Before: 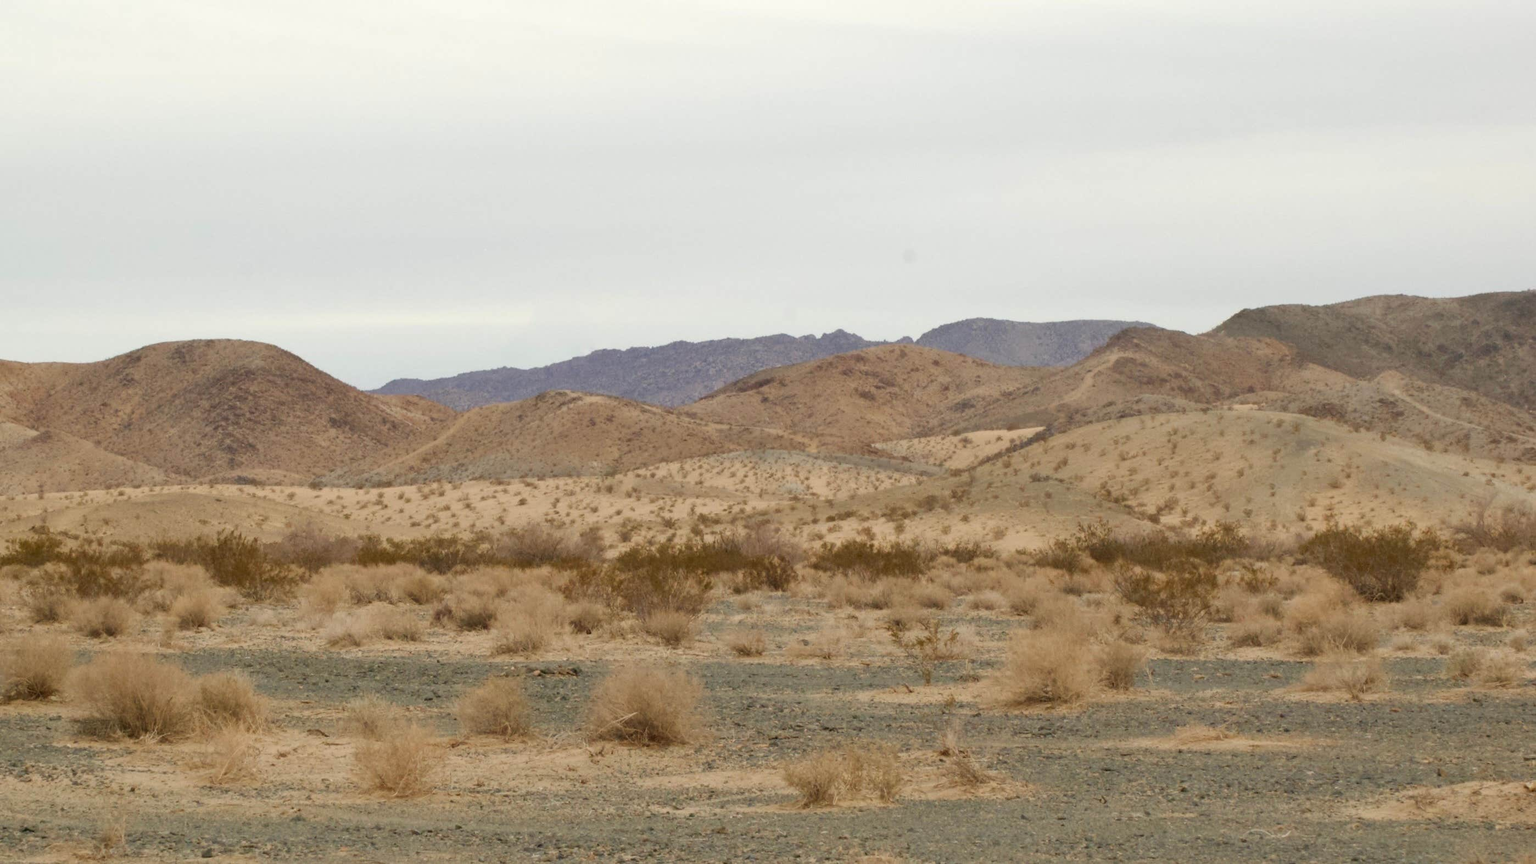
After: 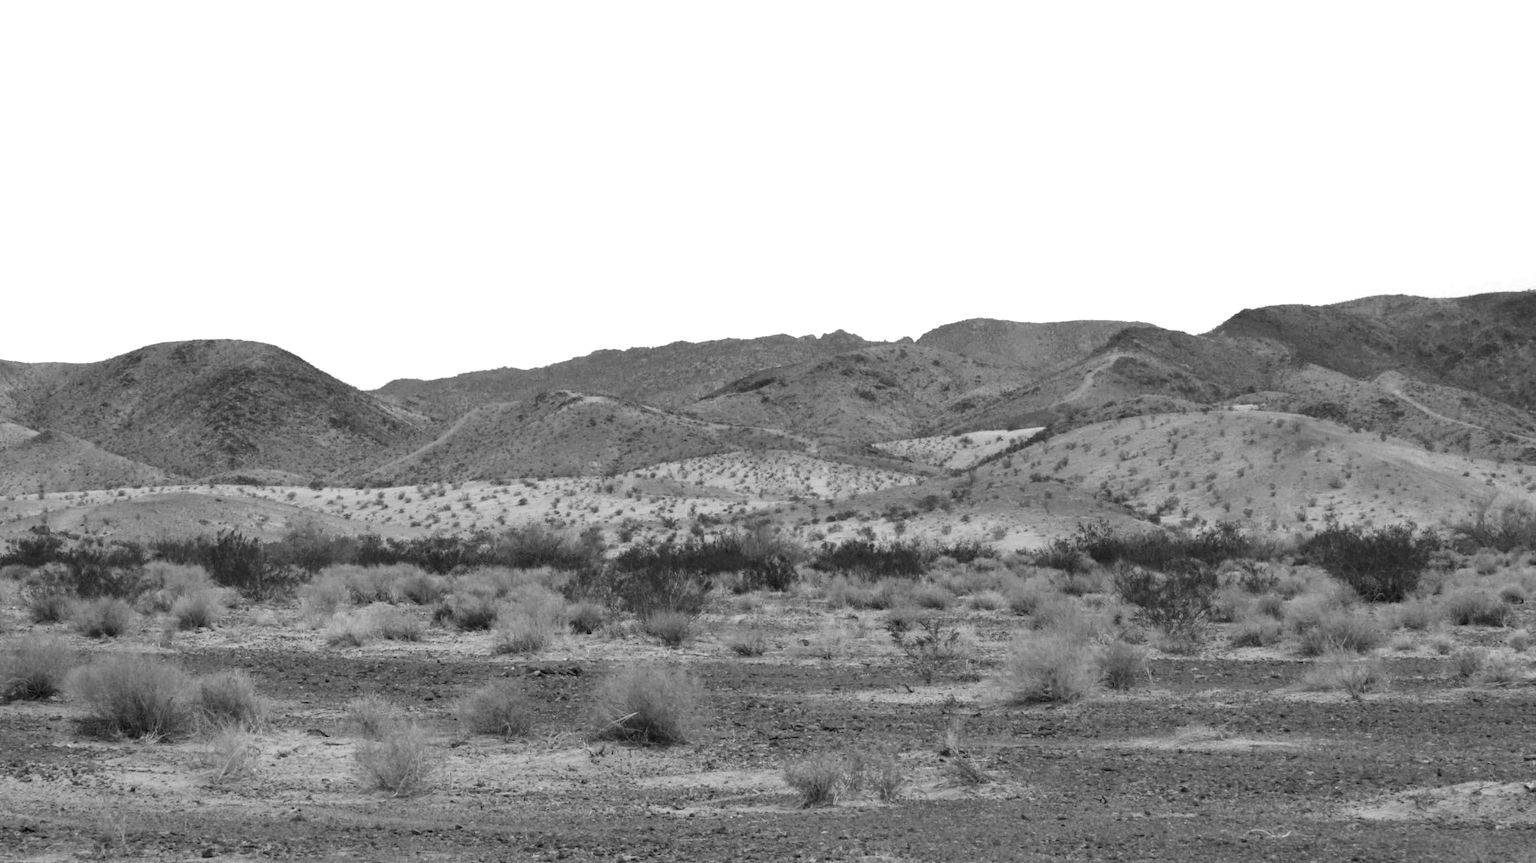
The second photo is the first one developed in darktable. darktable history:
levels: levels [0.044, 0.475, 0.791]
exposure: exposure -0.246 EV, compensate highlight preservation false
color zones: curves: ch1 [(0, -0.014) (0.143, -0.013) (0.286, -0.013) (0.429, -0.016) (0.571, -0.019) (0.714, -0.015) (0.857, 0.002) (1, -0.014)], mix 101.18%
